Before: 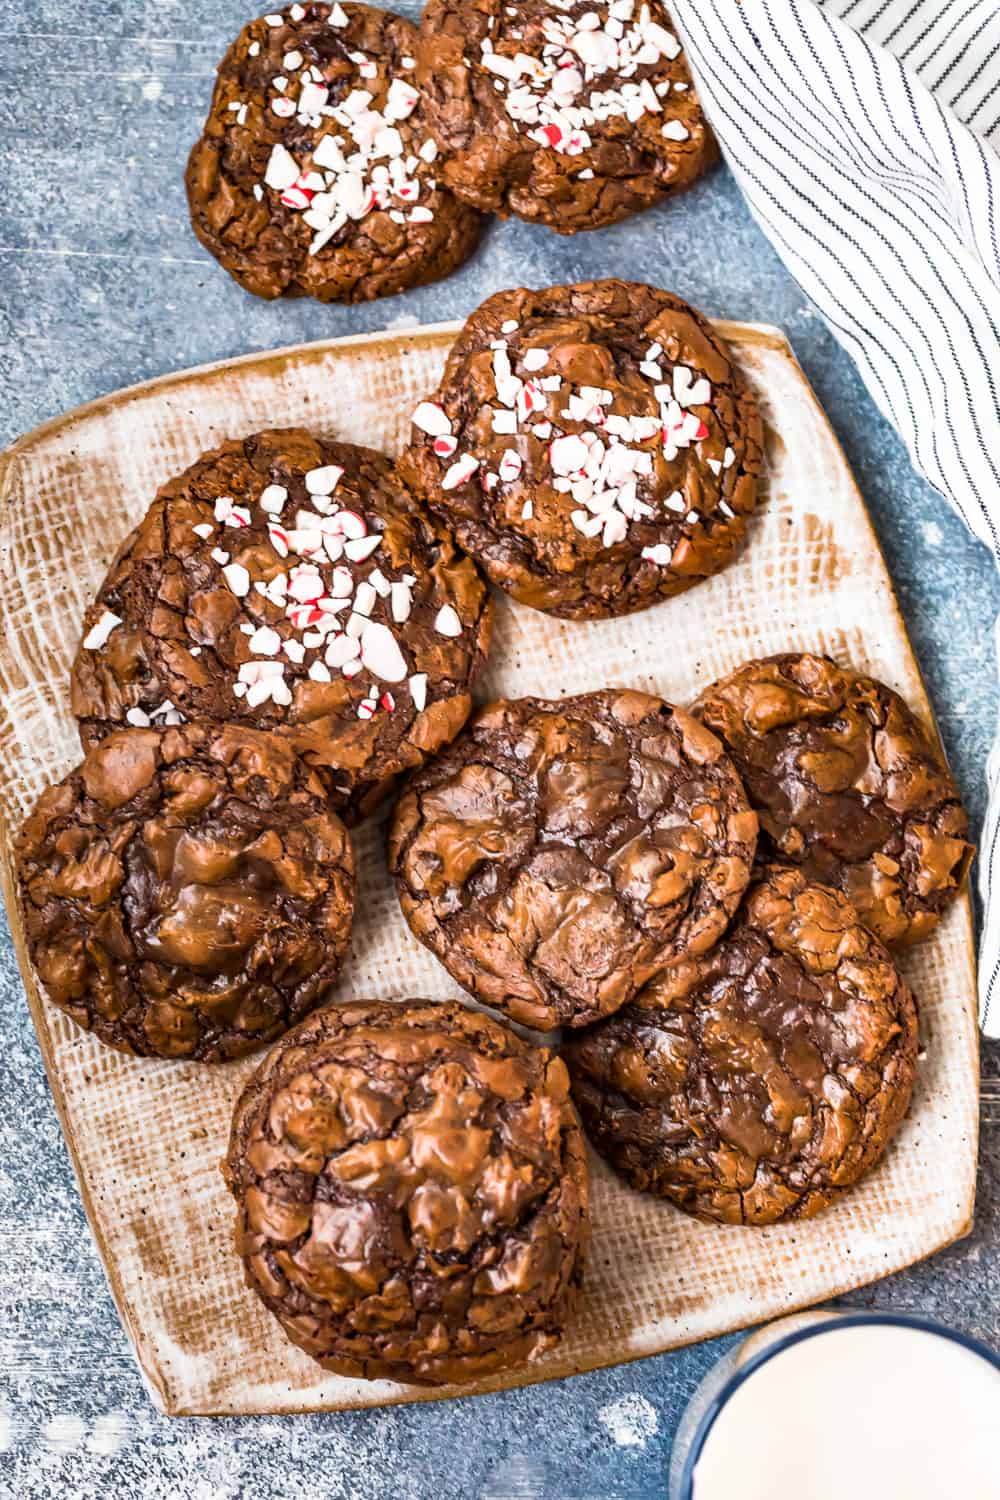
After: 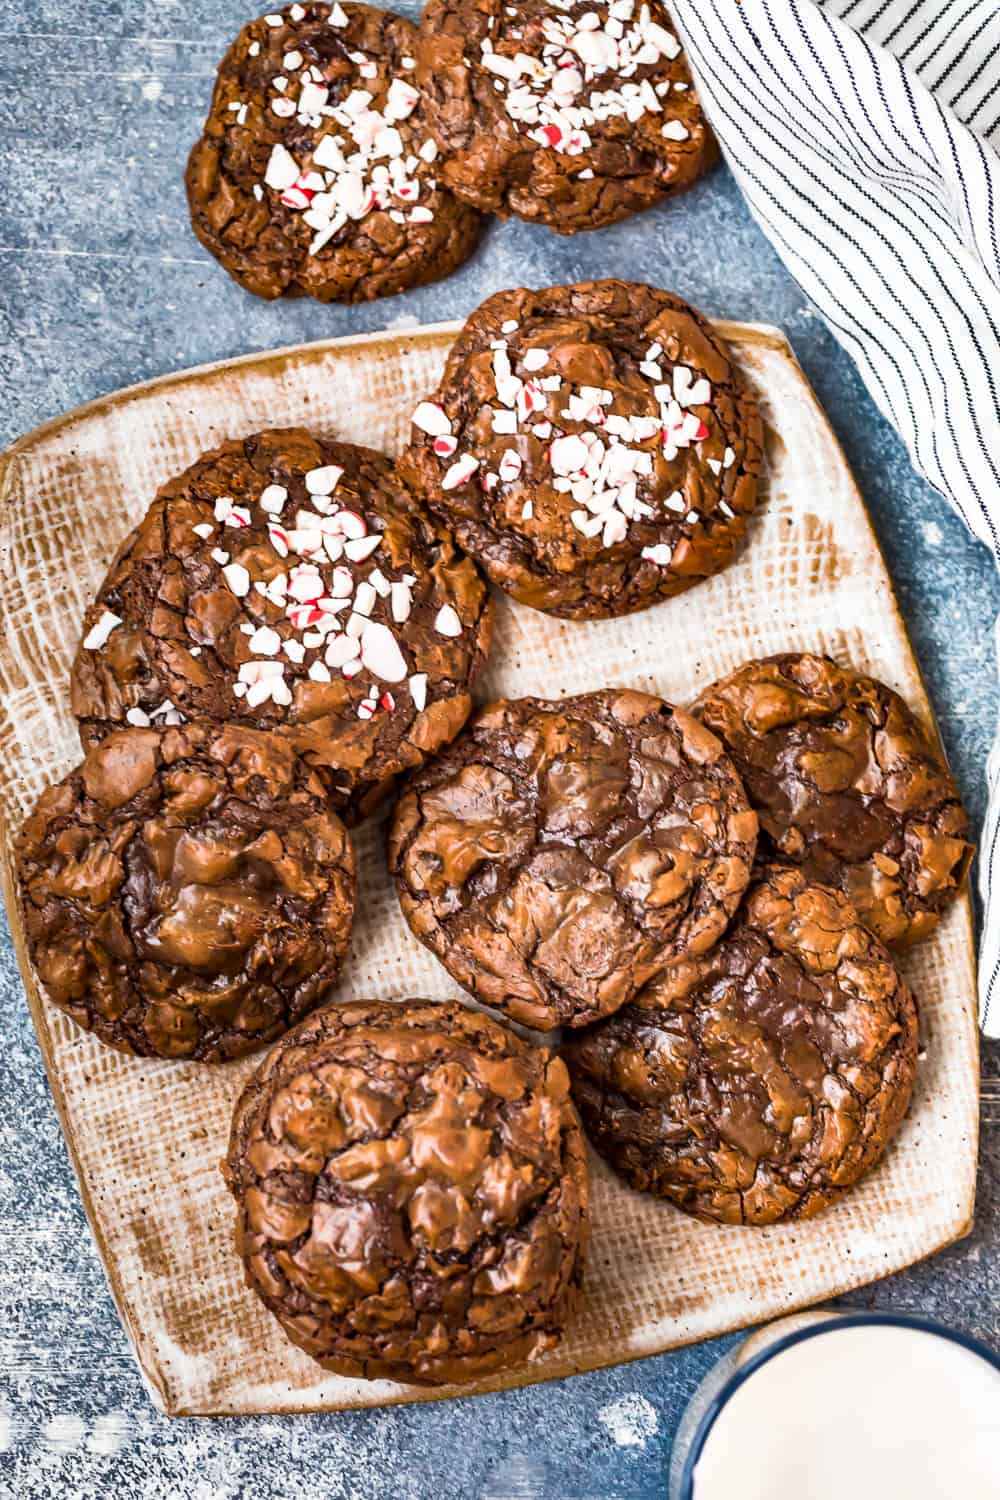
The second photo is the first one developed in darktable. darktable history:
shadows and highlights: shadows 60.79, soften with gaussian
exposure: black level correction 0.001, compensate highlight preservation false
